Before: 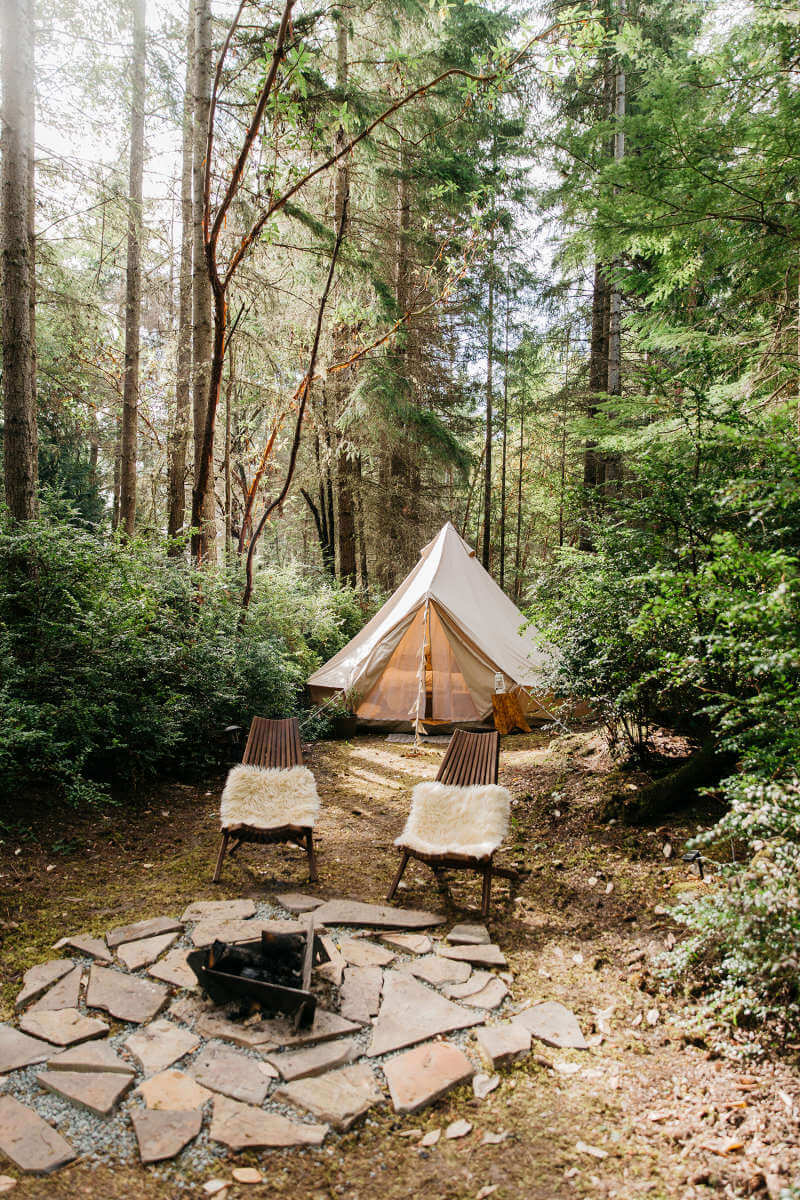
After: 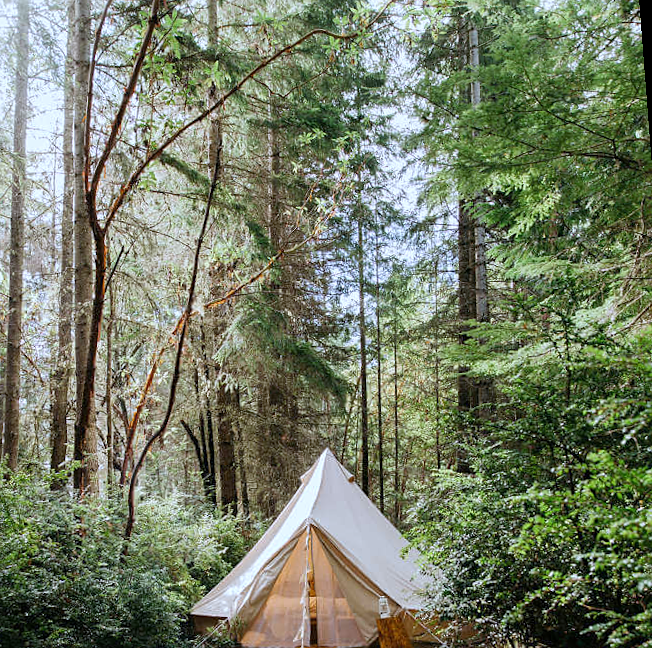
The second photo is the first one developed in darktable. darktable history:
white balance: red 0.931, blue 1.11
rotate and perspective: rotation -1.68°, lens shift (vertical) -0.146, crop left 0.049, crop right 0.912, crop top 0.032, crop bottom 0.96
crop and rotate: left 11.812%, bottom 42.776%
sharpen: amount 0.2
